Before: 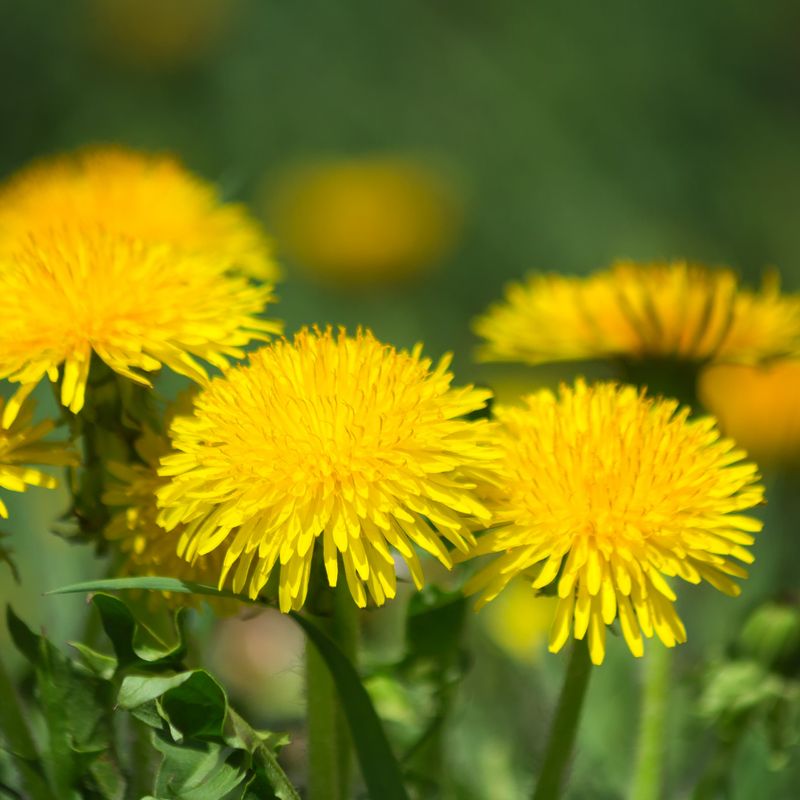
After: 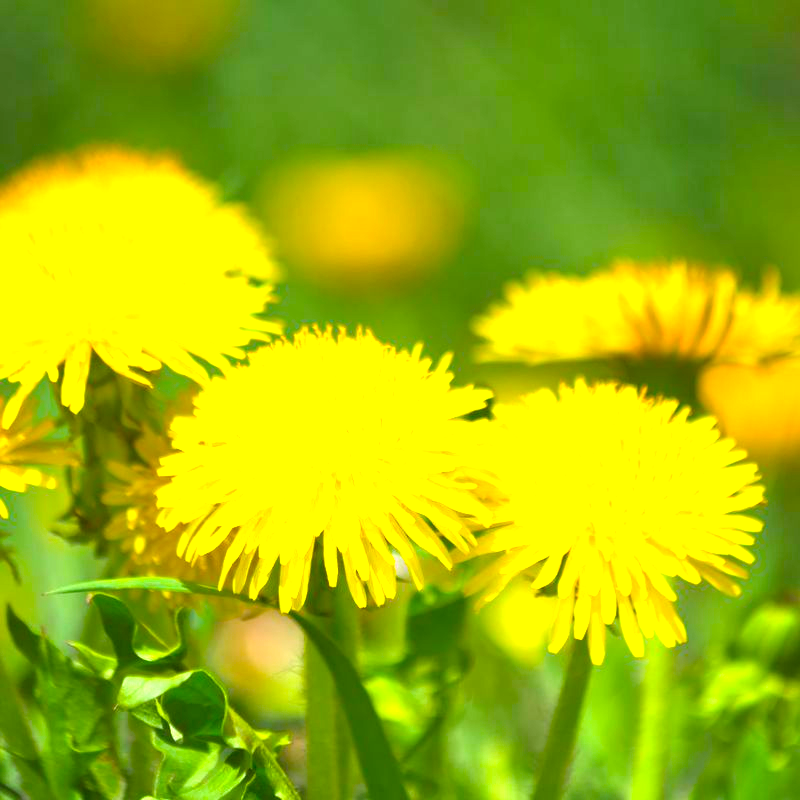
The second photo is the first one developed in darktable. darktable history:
exposure: black level correction 0, exposure 1.2 EV, compensate exposure bias true, compensate highlight preservation false
tone equalizer: -8 EV 0.968 EV, -7 EV 1.03 EV, -6 EV 1.03 EV, -5 EV 1.02 EV, -4 EV 1.01 EV, -3 EV 0.716 EV, -2 EV 0.483 EV, -1 EV 0.251 EV
color balance rgb: linear chroma grading › global chroma 10.127%, perceptual saturation grading › global saturation 19.638%, global vibrance 20%
